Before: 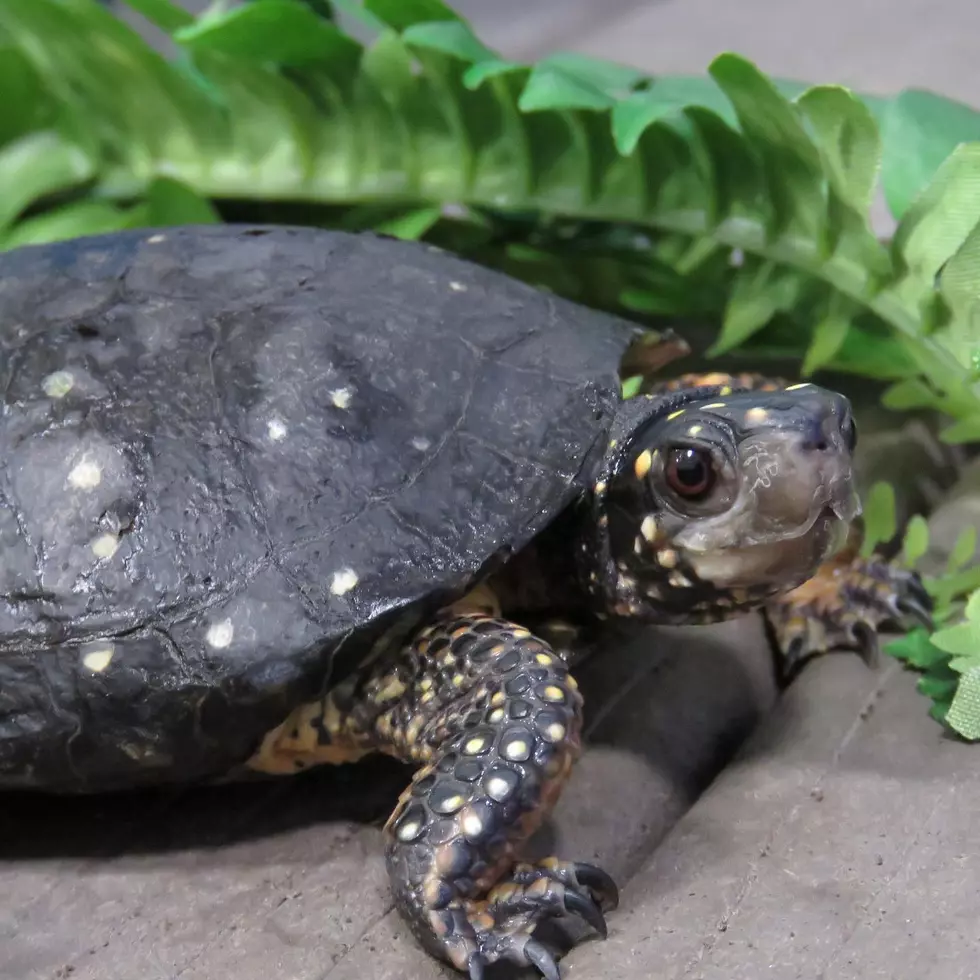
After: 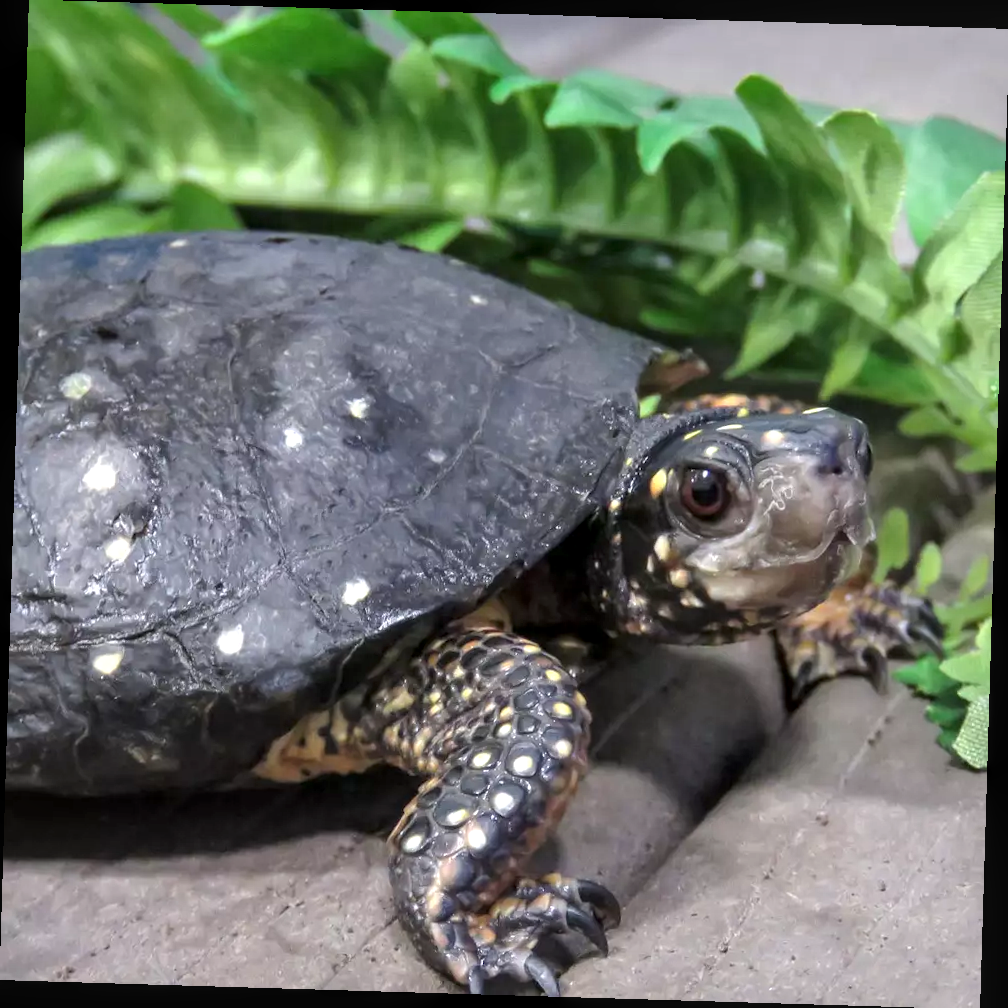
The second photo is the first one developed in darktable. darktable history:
rotate and perspective: rotation 1.72°, automatic cropping off
exposure: exposure 0.493 EV, compensate highlight preservation false
local contrast: on, module defaults
